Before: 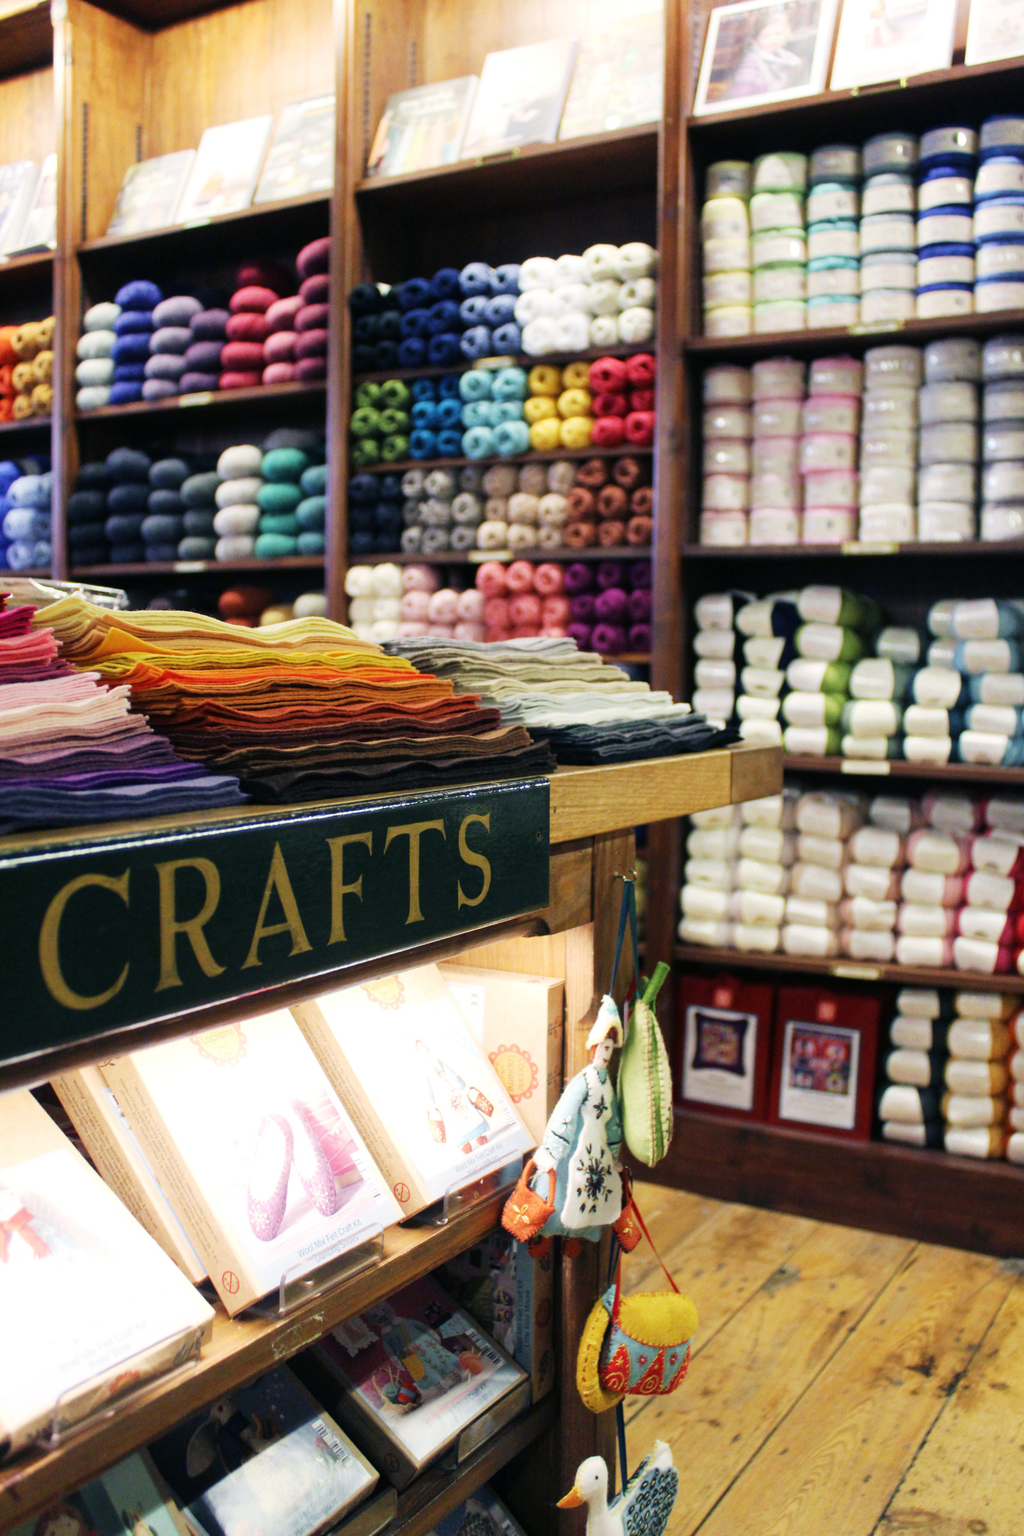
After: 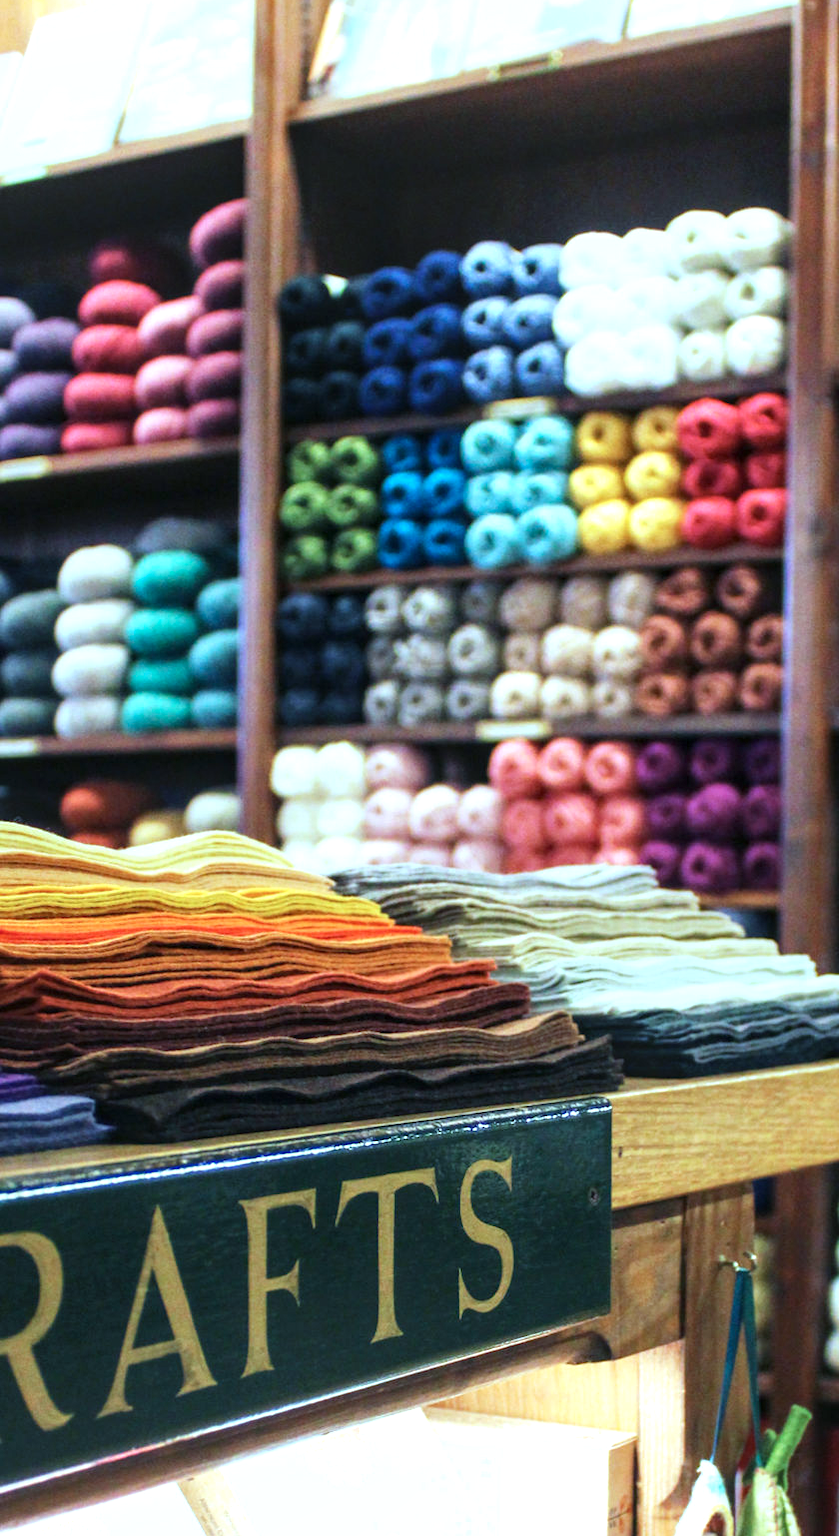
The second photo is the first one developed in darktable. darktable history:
exposure: black level correction 0, exposure 0.6 EV, compensate exposure bias true, compensate highlight preservation false
crop: left 17.835%, top 7.675%, right 32.881%, bottom 32.213%
local contrast: on, module defaults
color correction: highlights a* -11.71, highlights b* -15.58
